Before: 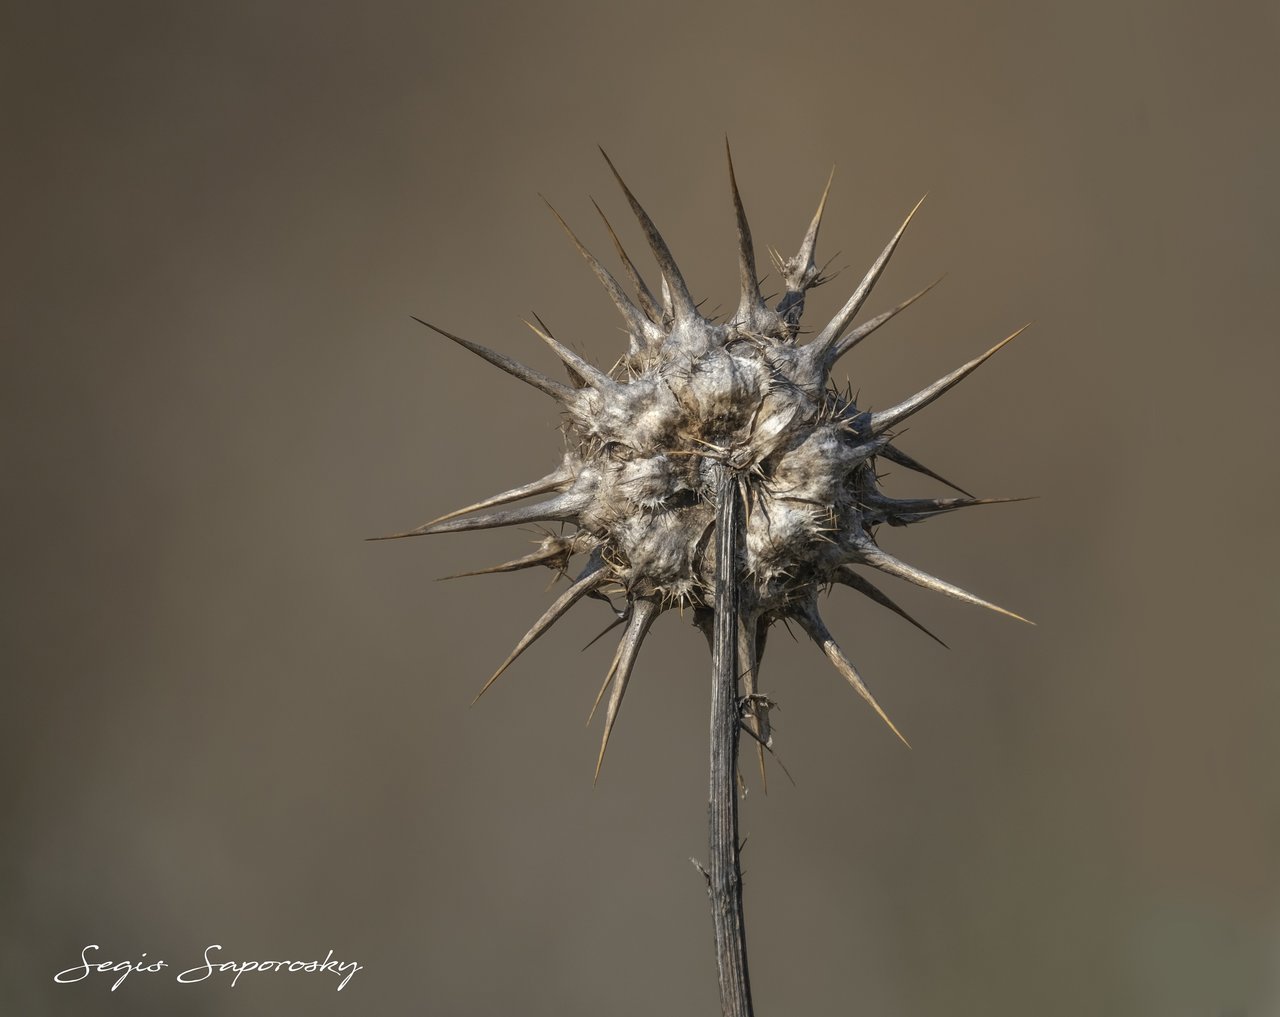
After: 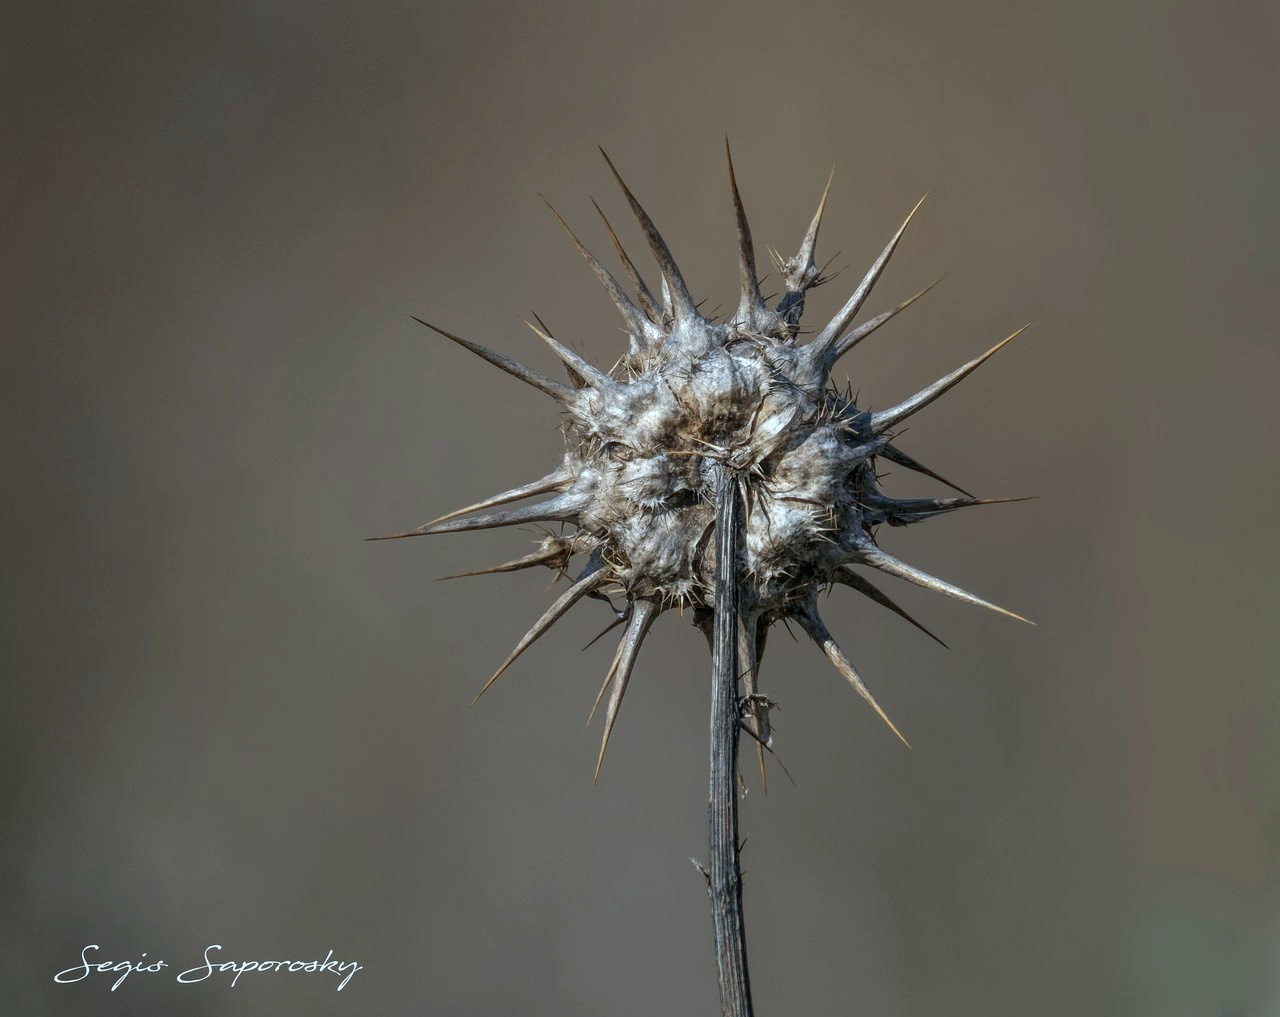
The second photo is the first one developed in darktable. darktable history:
white balance: red 0.924, blue 1.095
local contrast: highlights 100%, shadows 100%, detail 120%, midtone range 0.2
tone equalizer: on, module defaults
